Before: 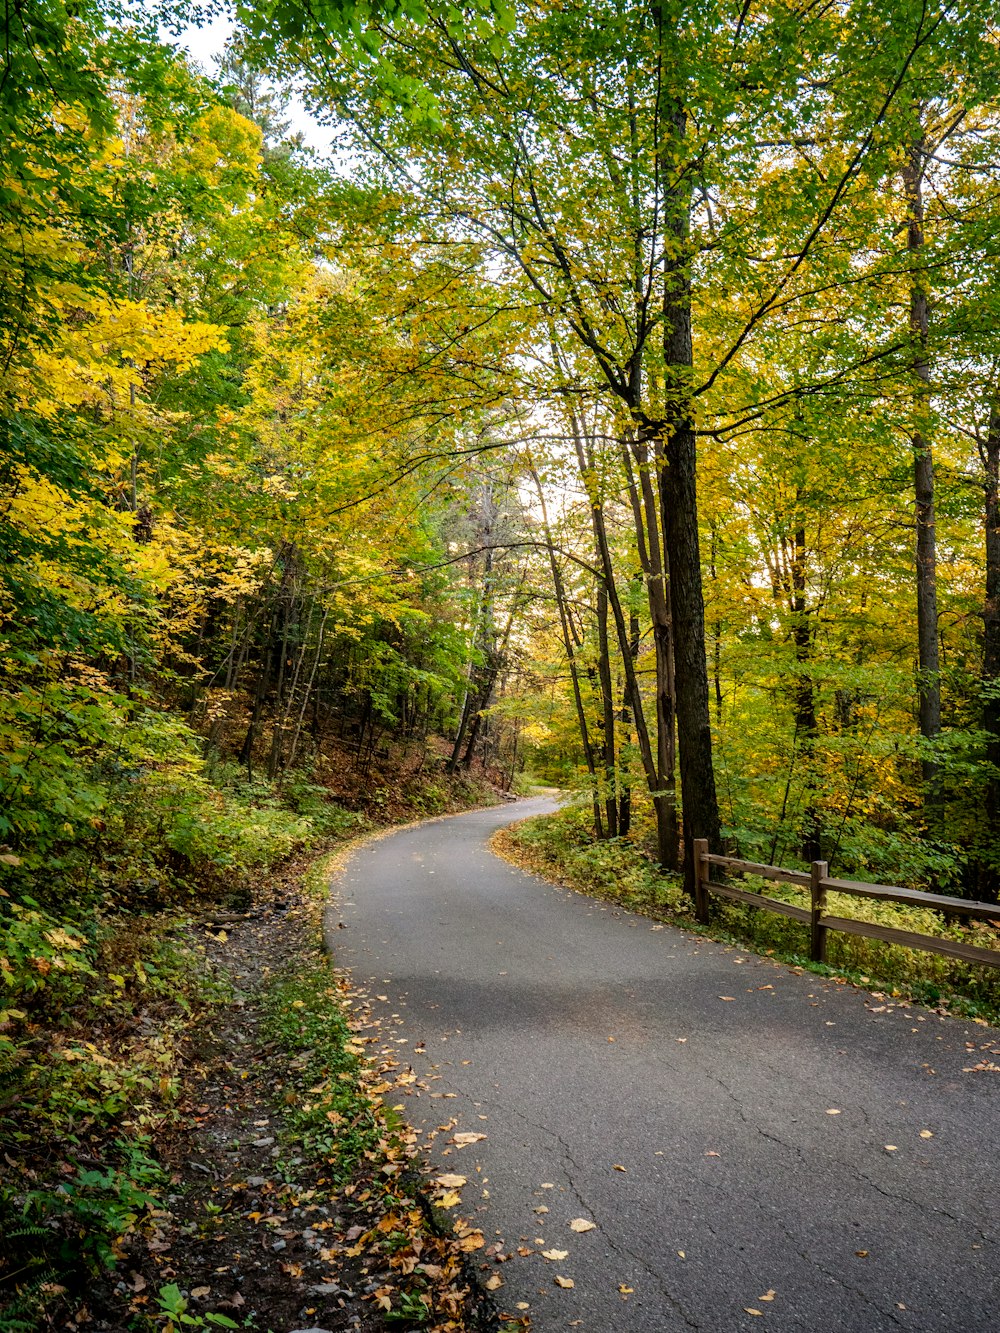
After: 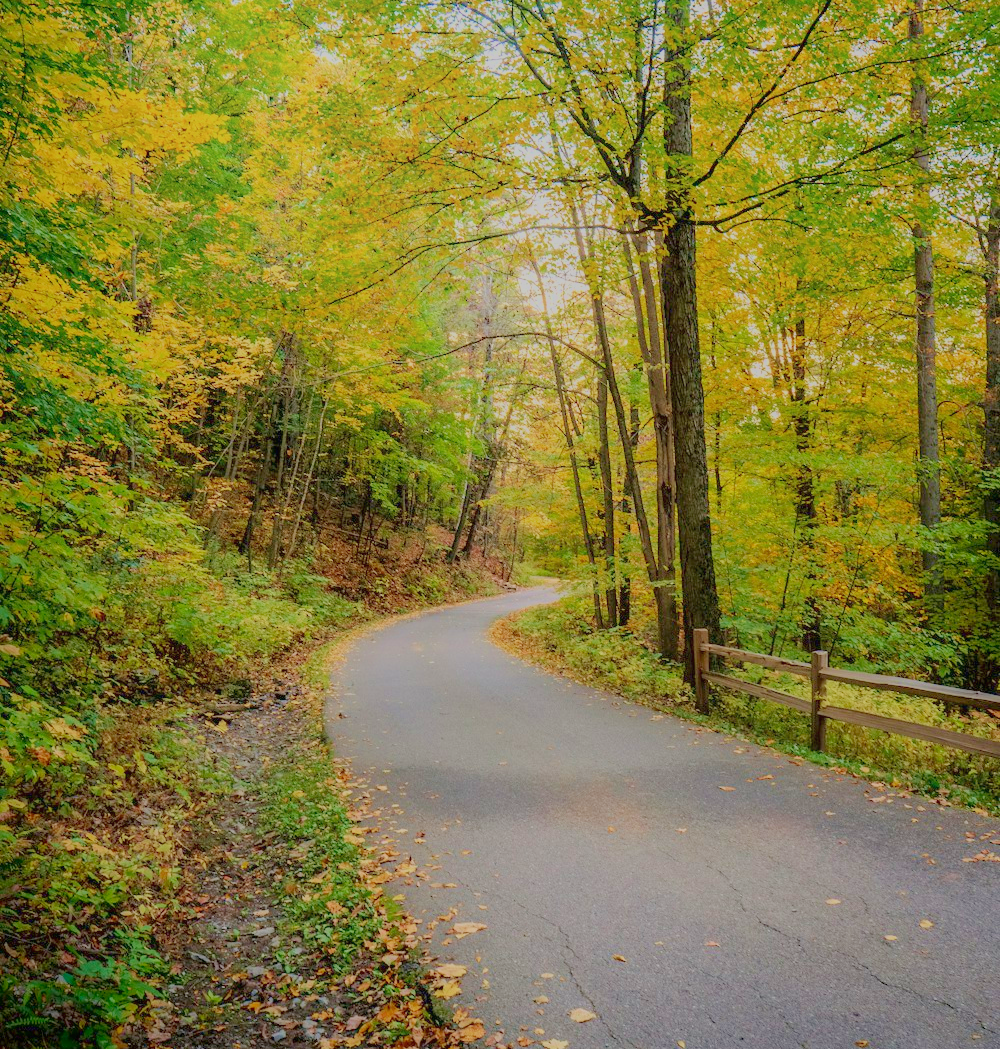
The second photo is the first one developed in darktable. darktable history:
exposure: black level correction 0, exposure 1.097 EV, compensate exposure bias true, compensate highlight preservation false
filmic rgb: black relative exposure -13.93 EV, white relative exposure 7.97 EV, hardness 3.73, latitude 49.04%, contrast 0.513, color science v4 (2020)
crop and rotate: top 15.847%, bottom 5.386%
velvia: on, module defaults
shadows and highlights: shadows -53.87, highlights 85.44, soften with gaussian
color zones: curves: ch1 [(0.25, 0.5) (0.747, 0.71)]
